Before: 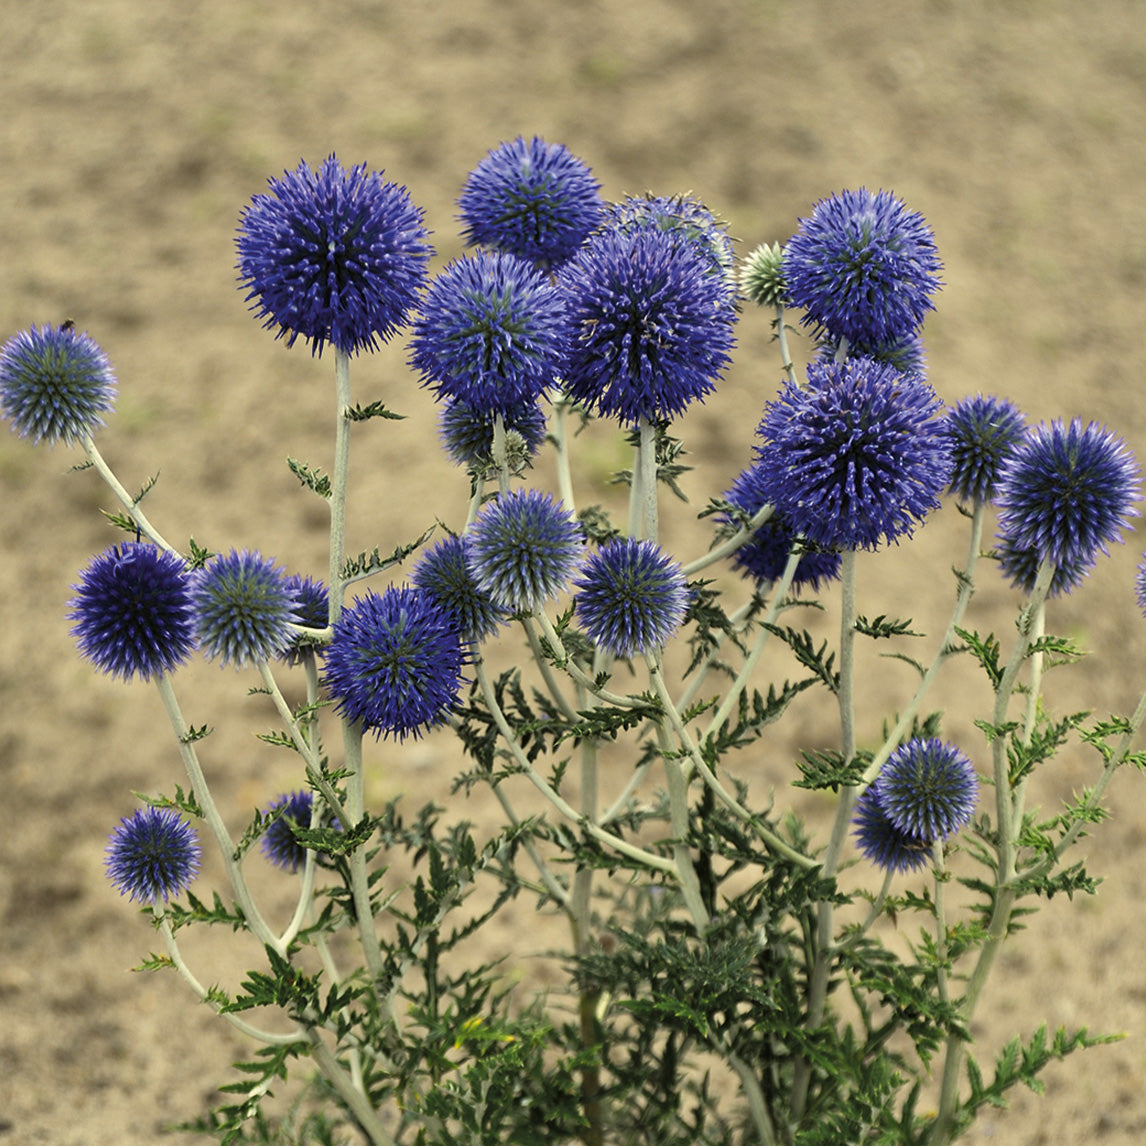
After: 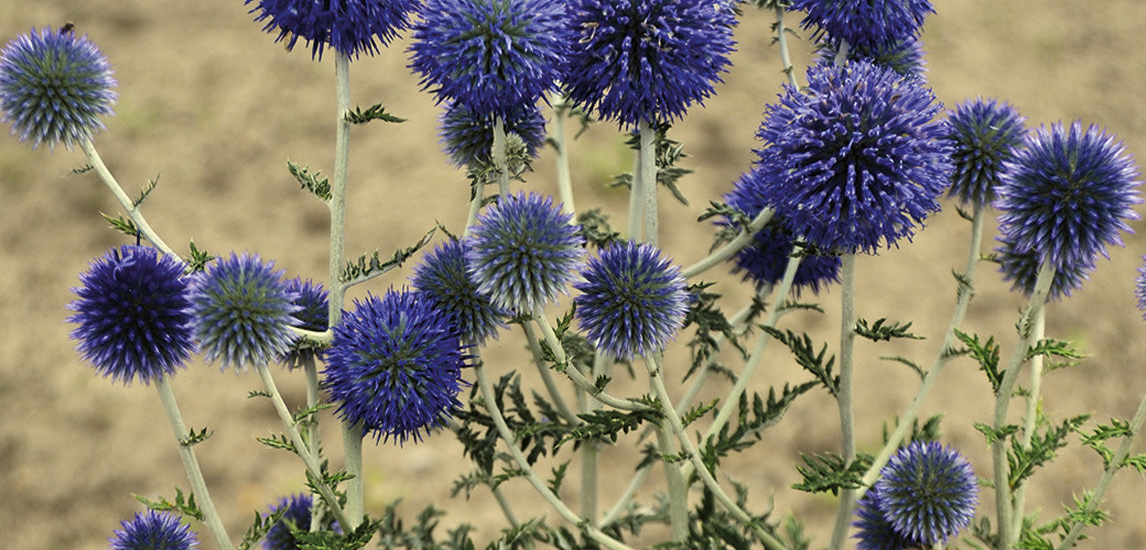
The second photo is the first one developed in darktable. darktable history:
crop and rotate: top 25.924%, bottom 26.014%
